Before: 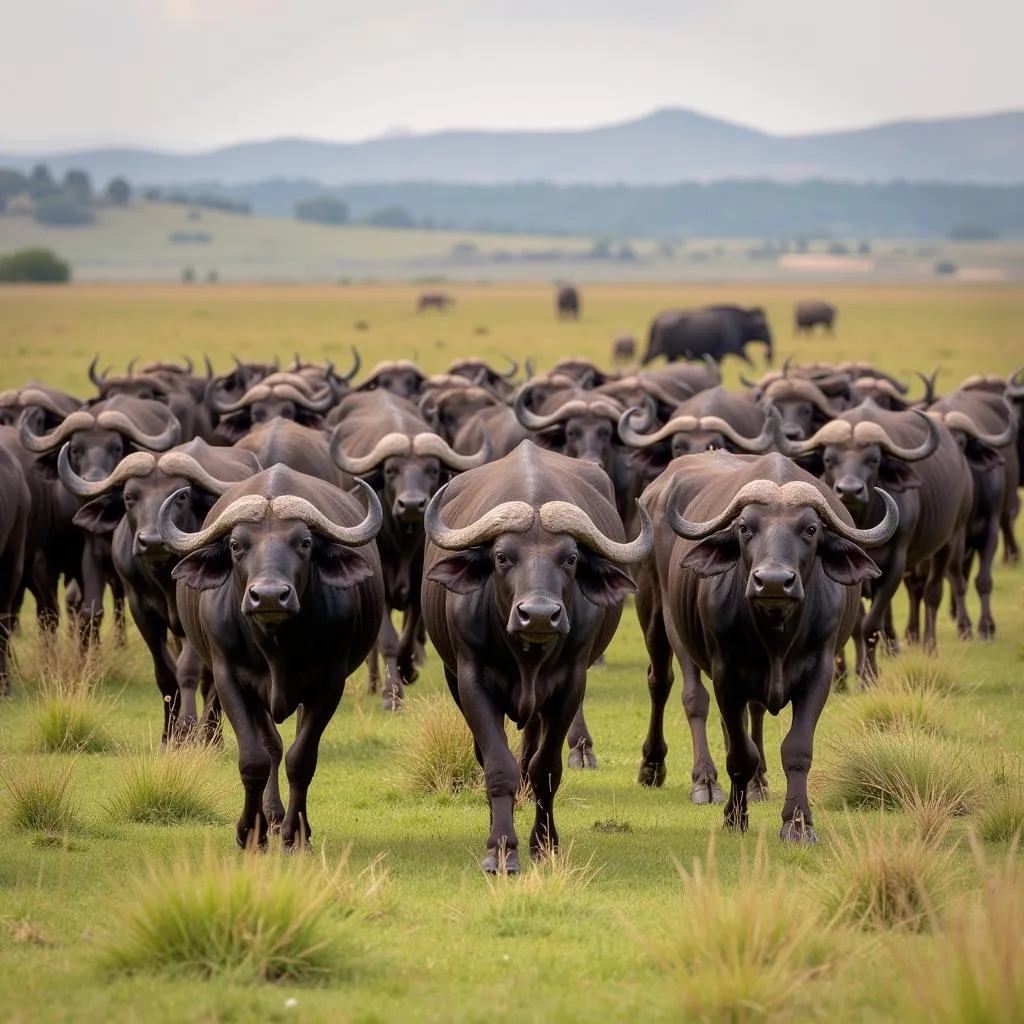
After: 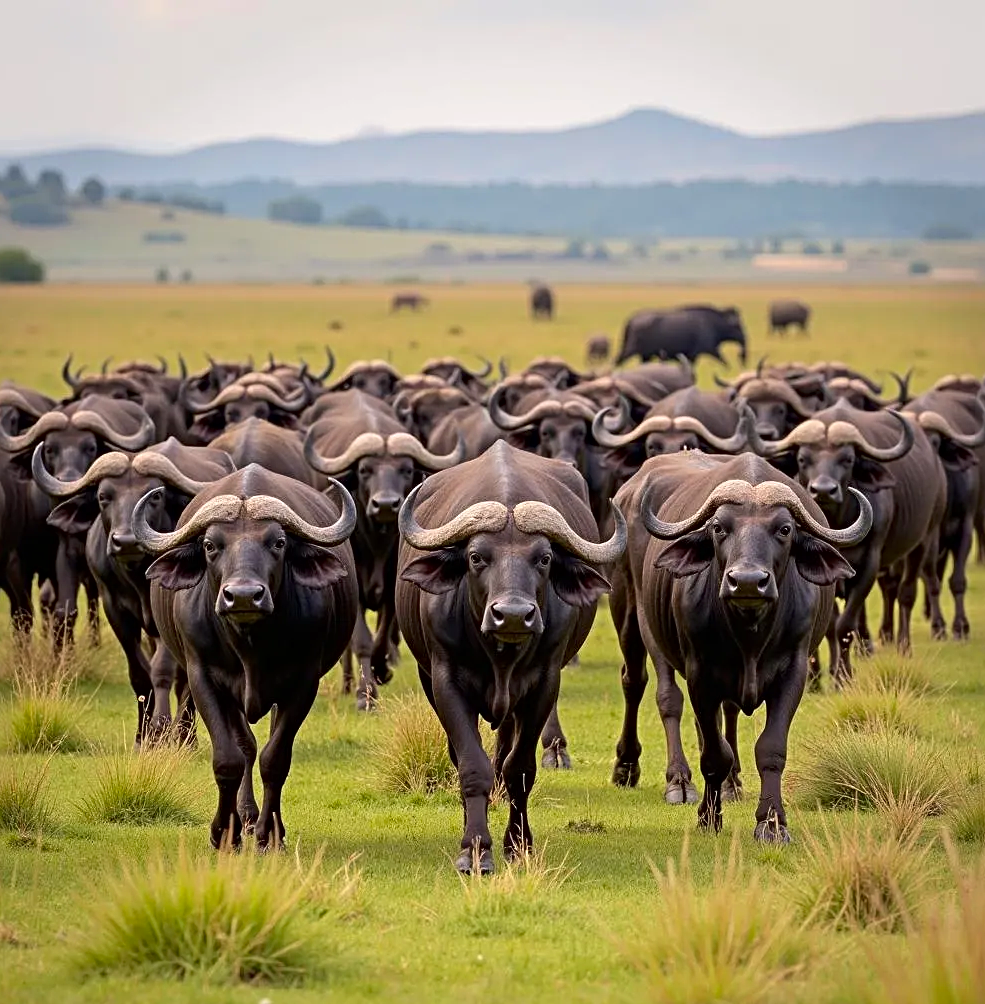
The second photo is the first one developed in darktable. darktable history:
contrast brightness saturation: contrast 0.081, saturation 0.202
sharpen: radius 3.955
crop and rotate: left 2.544%, right 1.219%, bottom 1.899%
